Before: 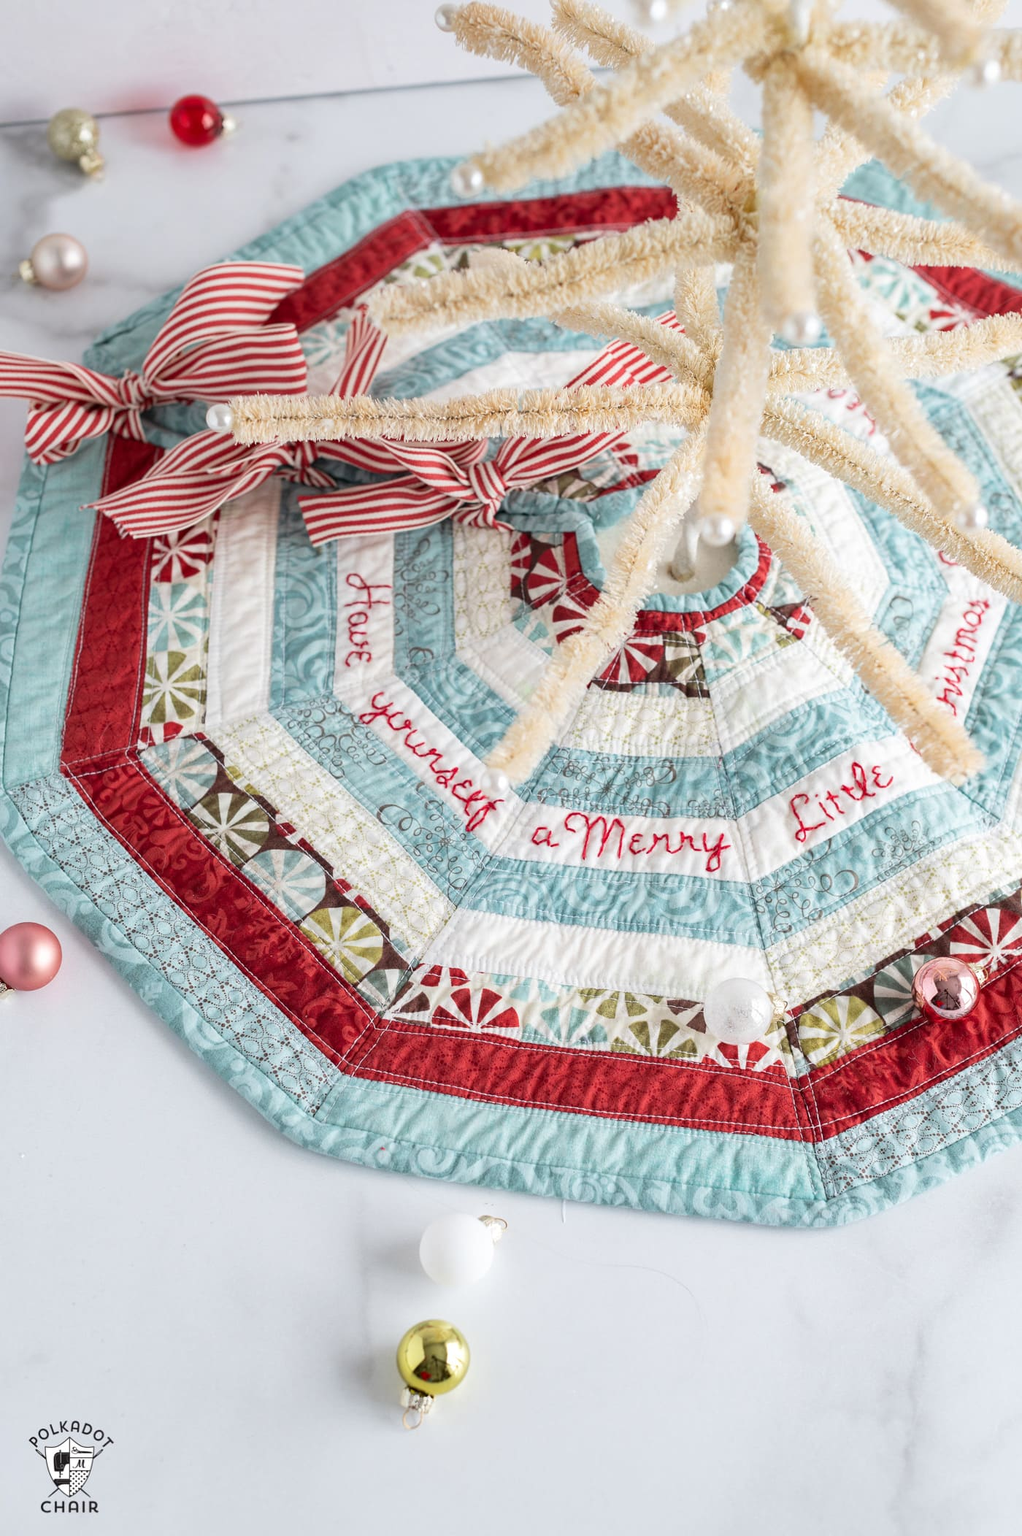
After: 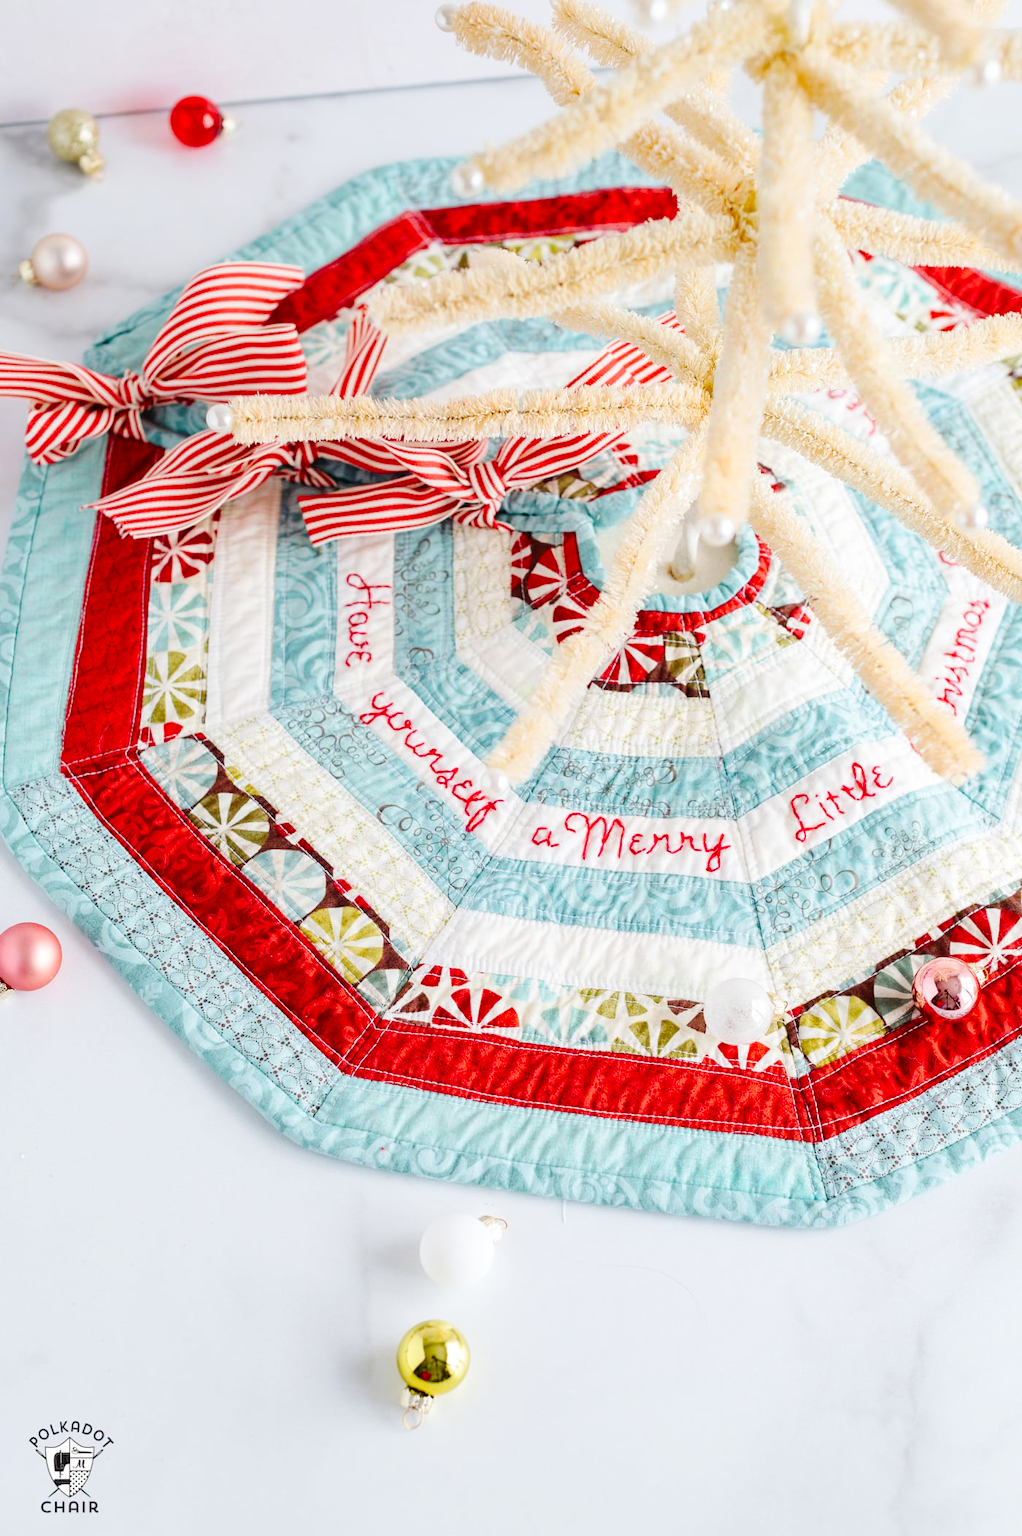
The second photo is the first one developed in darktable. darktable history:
tone curve: curves: ch0 [(0, 0) (0.003, 0.014) (0.011, 0.017) (0.025, 0.023) (0.044, 0.035) (0.069, 0.04) (0.1, 0.062) (0.136, 0.099) (0.177, 0.152) (0.224, 0.214) (0.277, 0.291) (0.335, 0.383) (0.399, 0.487) (0.468, 0.581) (0.543, 0.662) (0.623, 0.738) (0.709, 0.802) (0.801, 0.871) (0.898, 0.936) (1, 1)], preserve colors none
velvia: strength 32%, mid-tones bias 0.2
